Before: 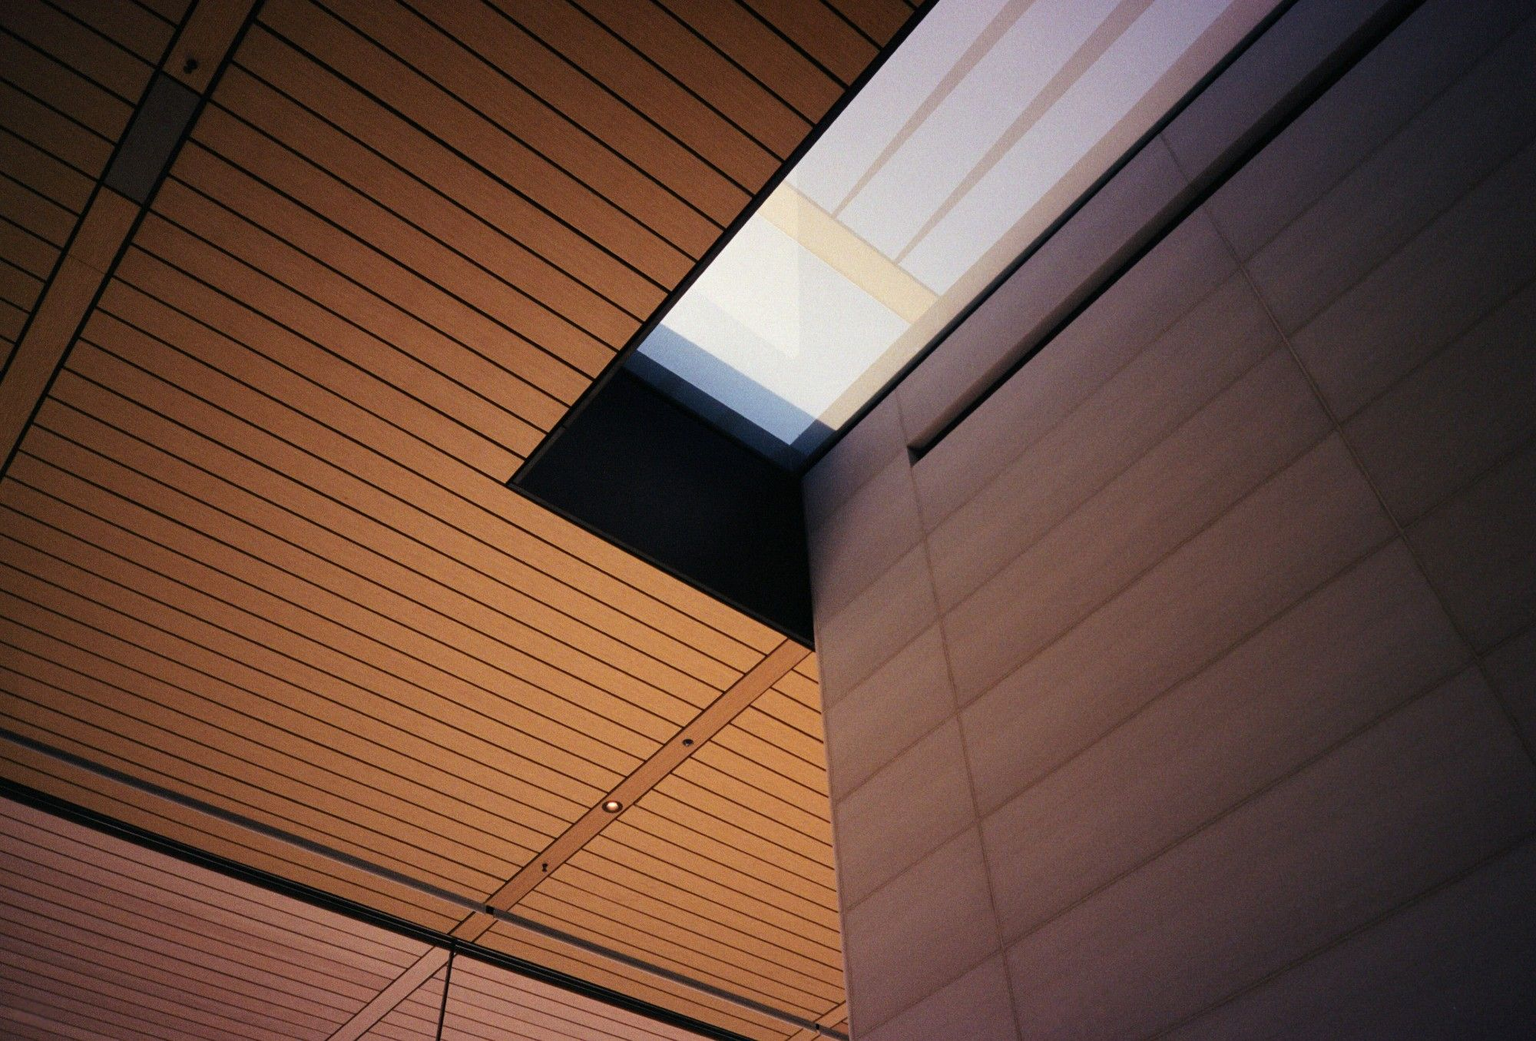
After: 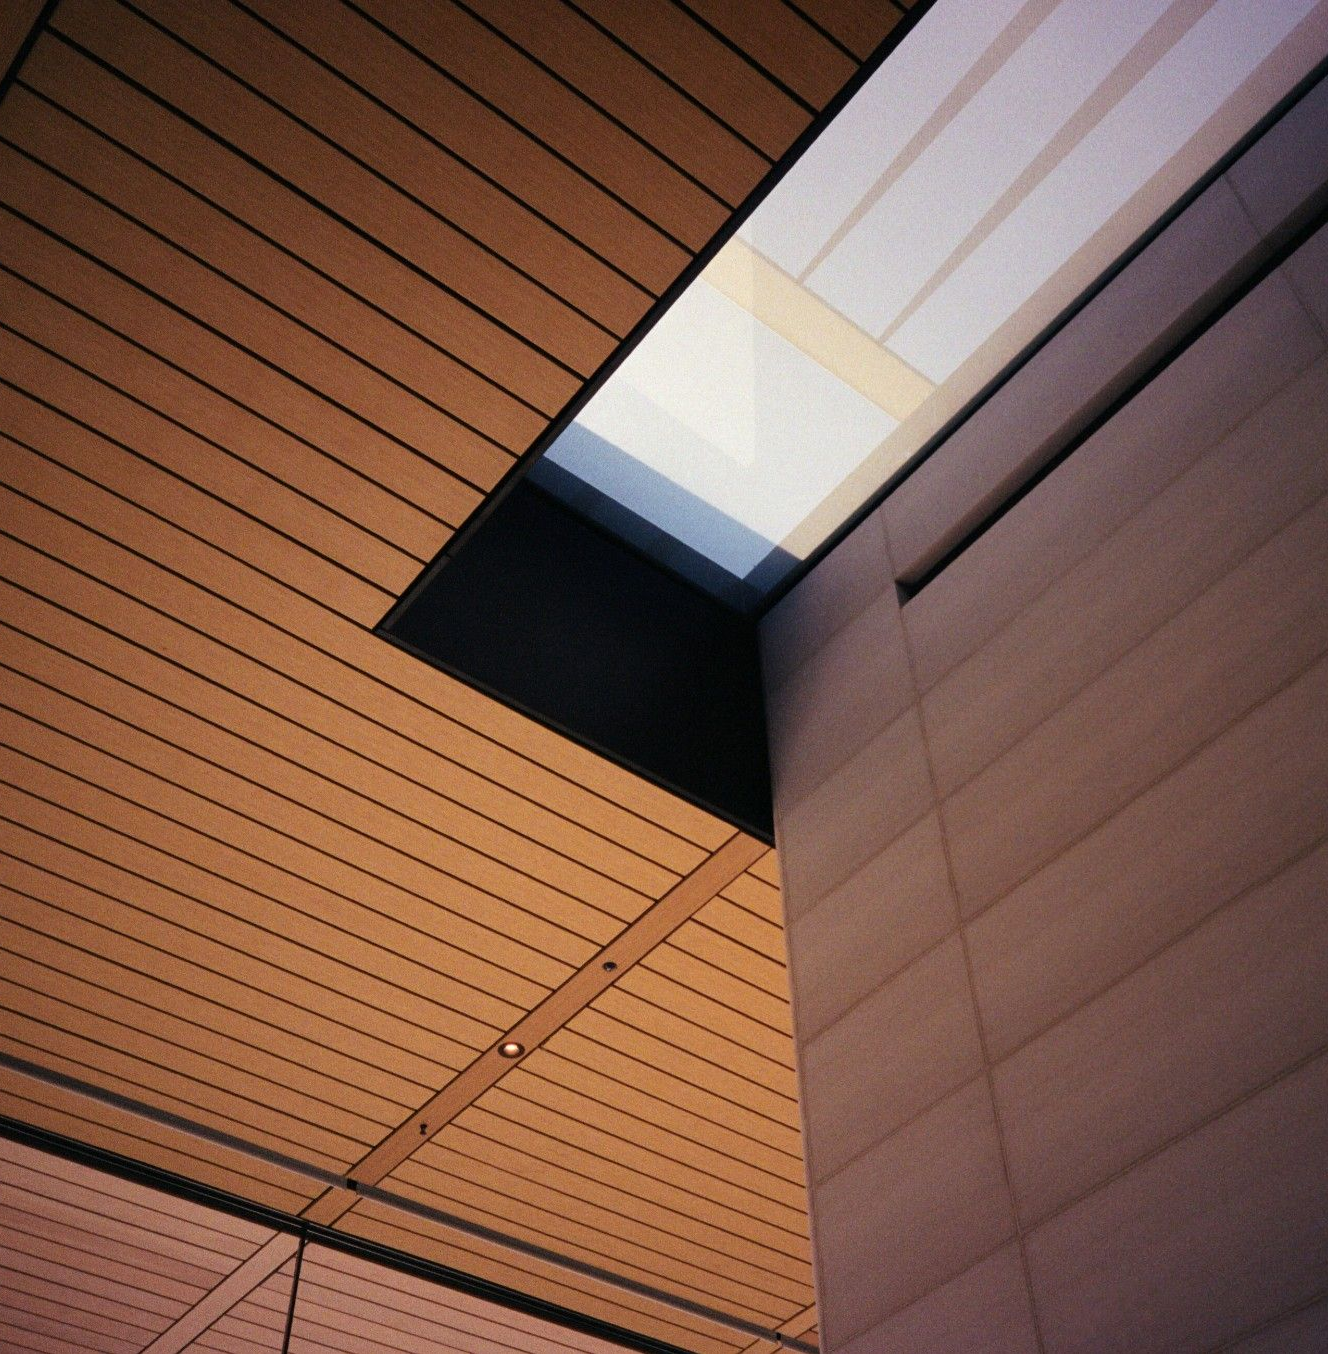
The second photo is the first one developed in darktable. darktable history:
crop and rotate: left 14.327%, right 19.247%
